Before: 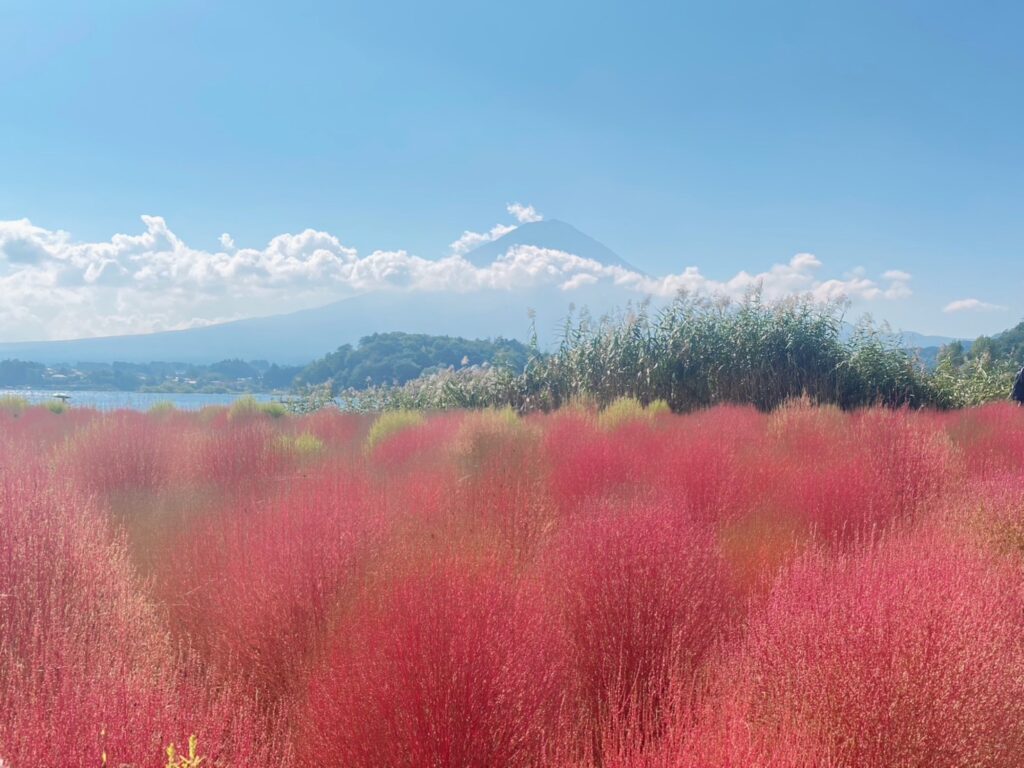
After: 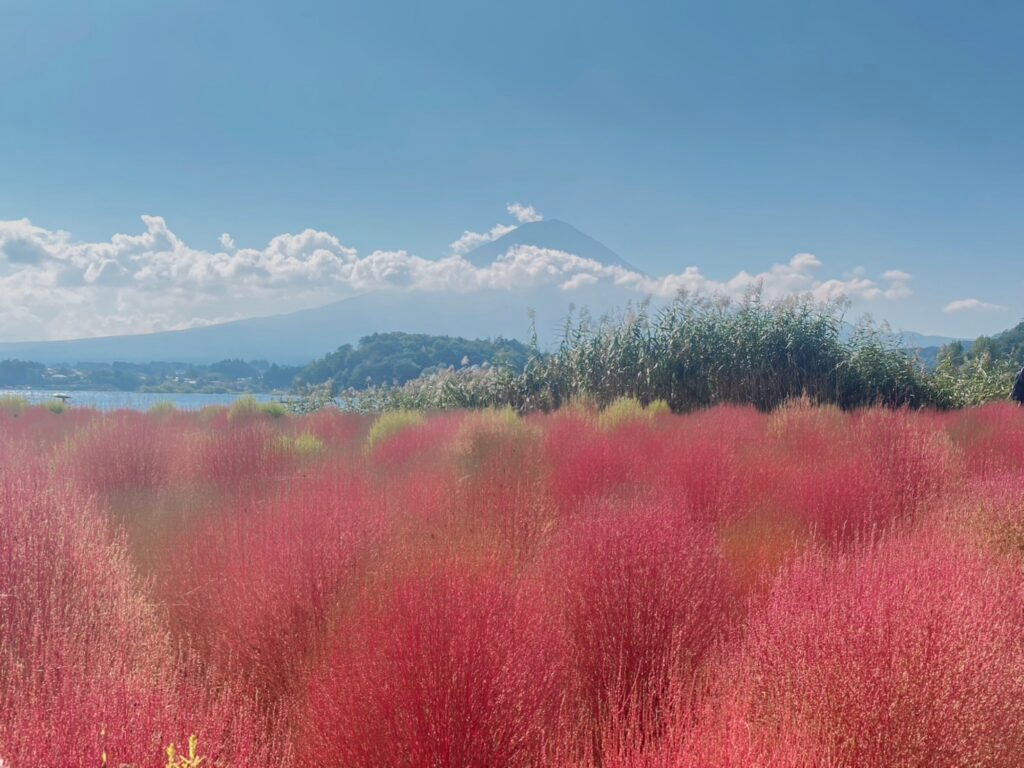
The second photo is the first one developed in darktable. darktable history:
local contrast: highlights 100%, shadows 100%, detail 120%, midtone range 0.2
tone equalizer: on, module defaults
graduated density: rotation -0.352°, offset 57.64
